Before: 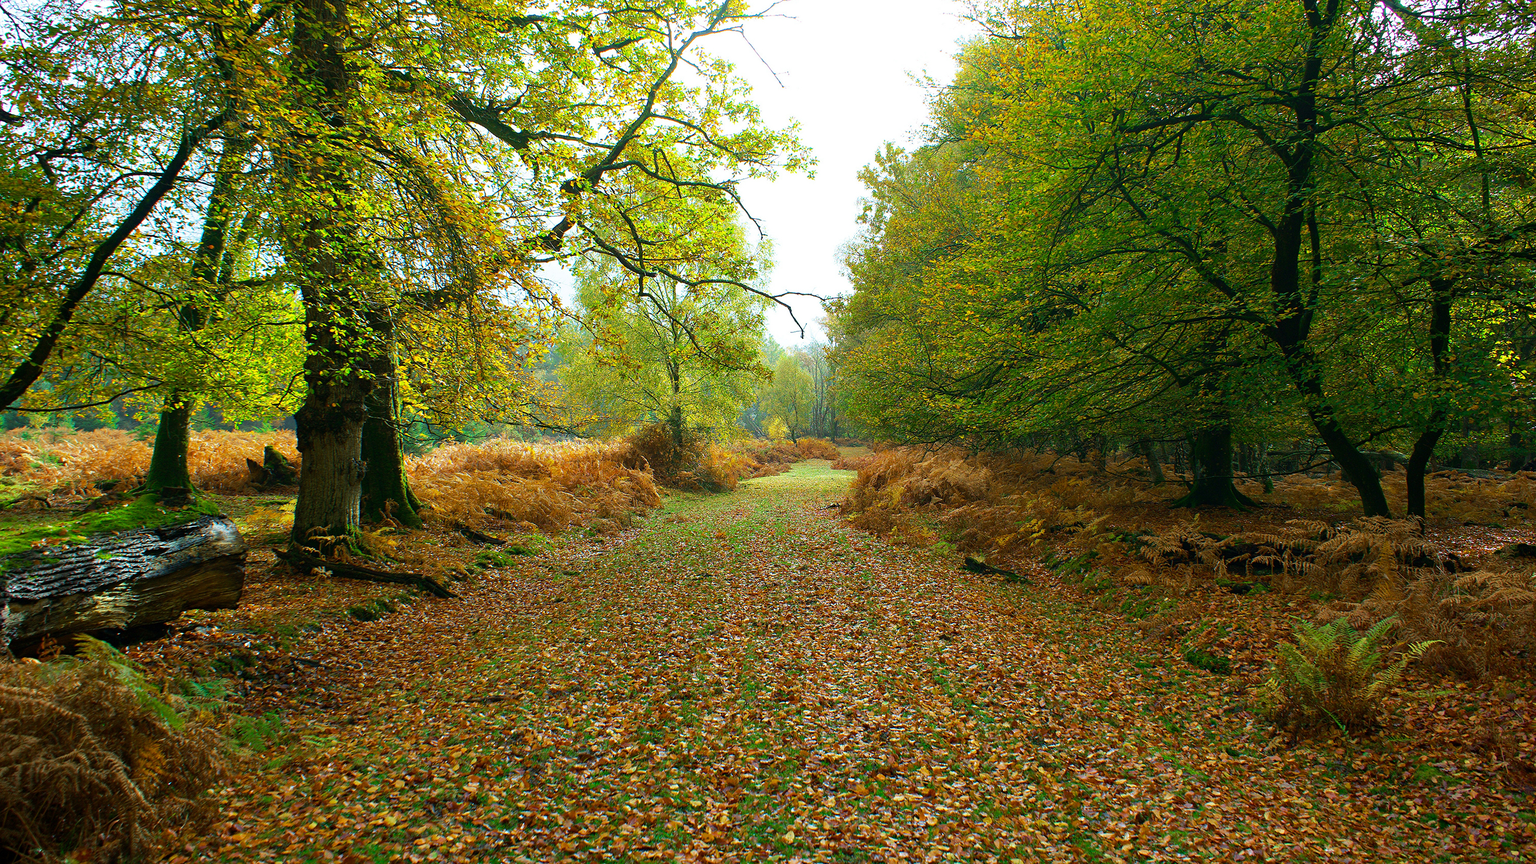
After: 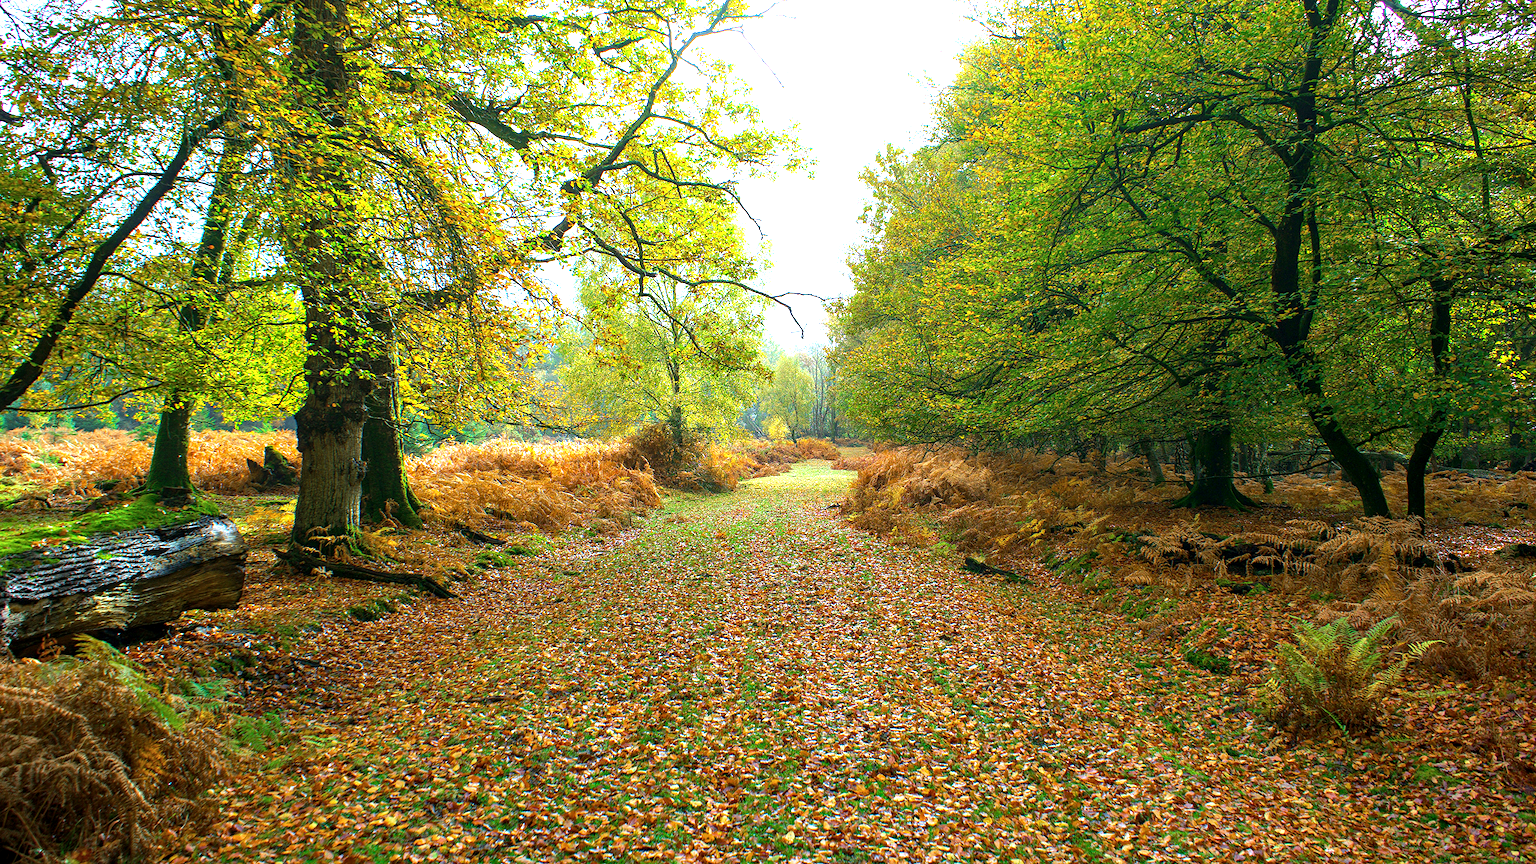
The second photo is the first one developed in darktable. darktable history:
local contrast: on, module defaults
exposure: black level correction 0, exposure 0.7 EV, compensate exposure bias true, compensate highlight preservation false
white balance: red 1.004, blue 1.096
